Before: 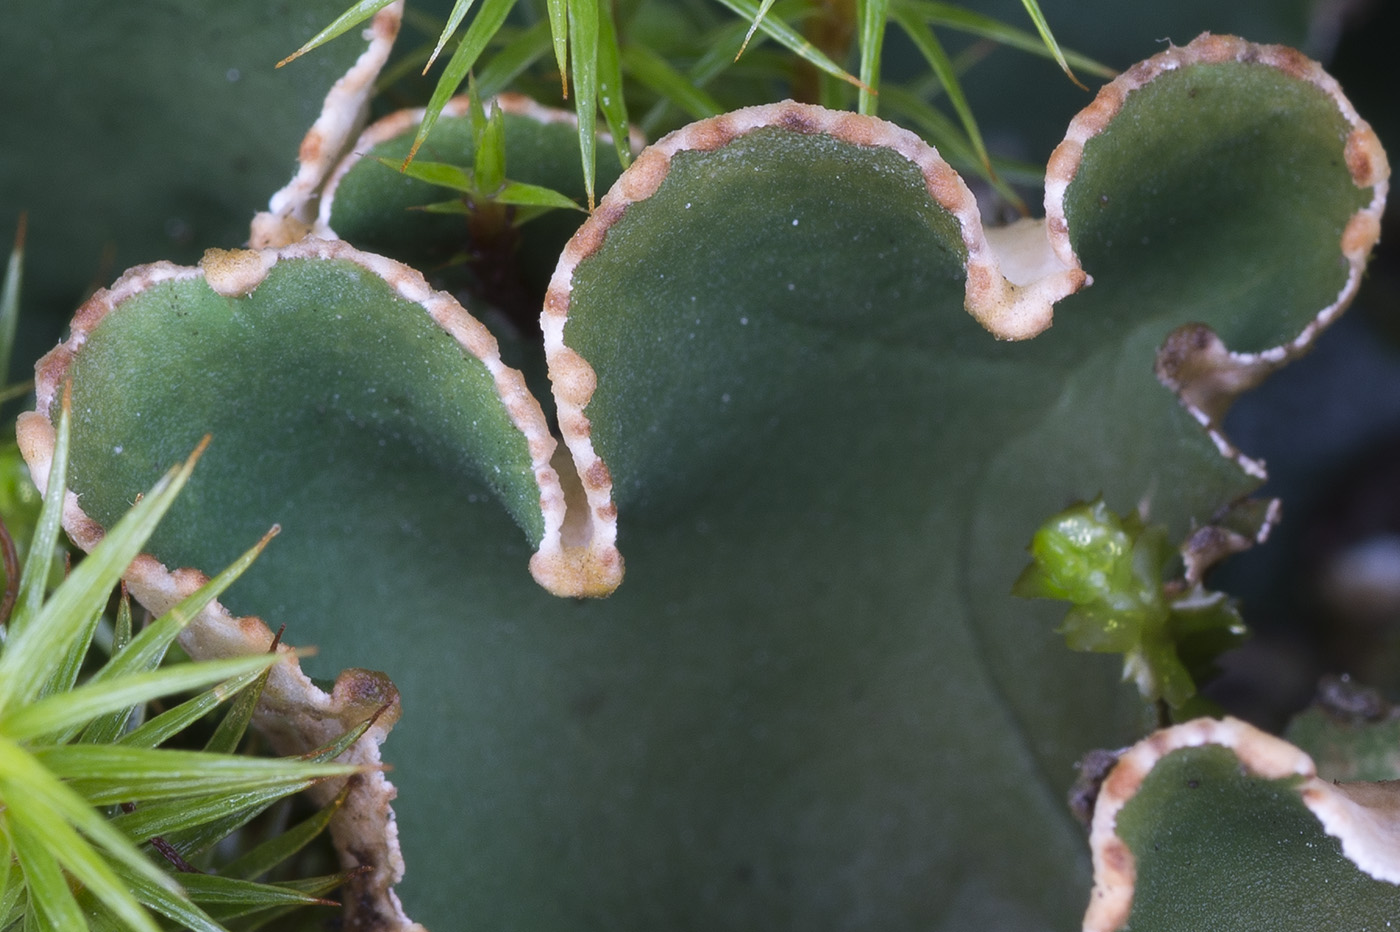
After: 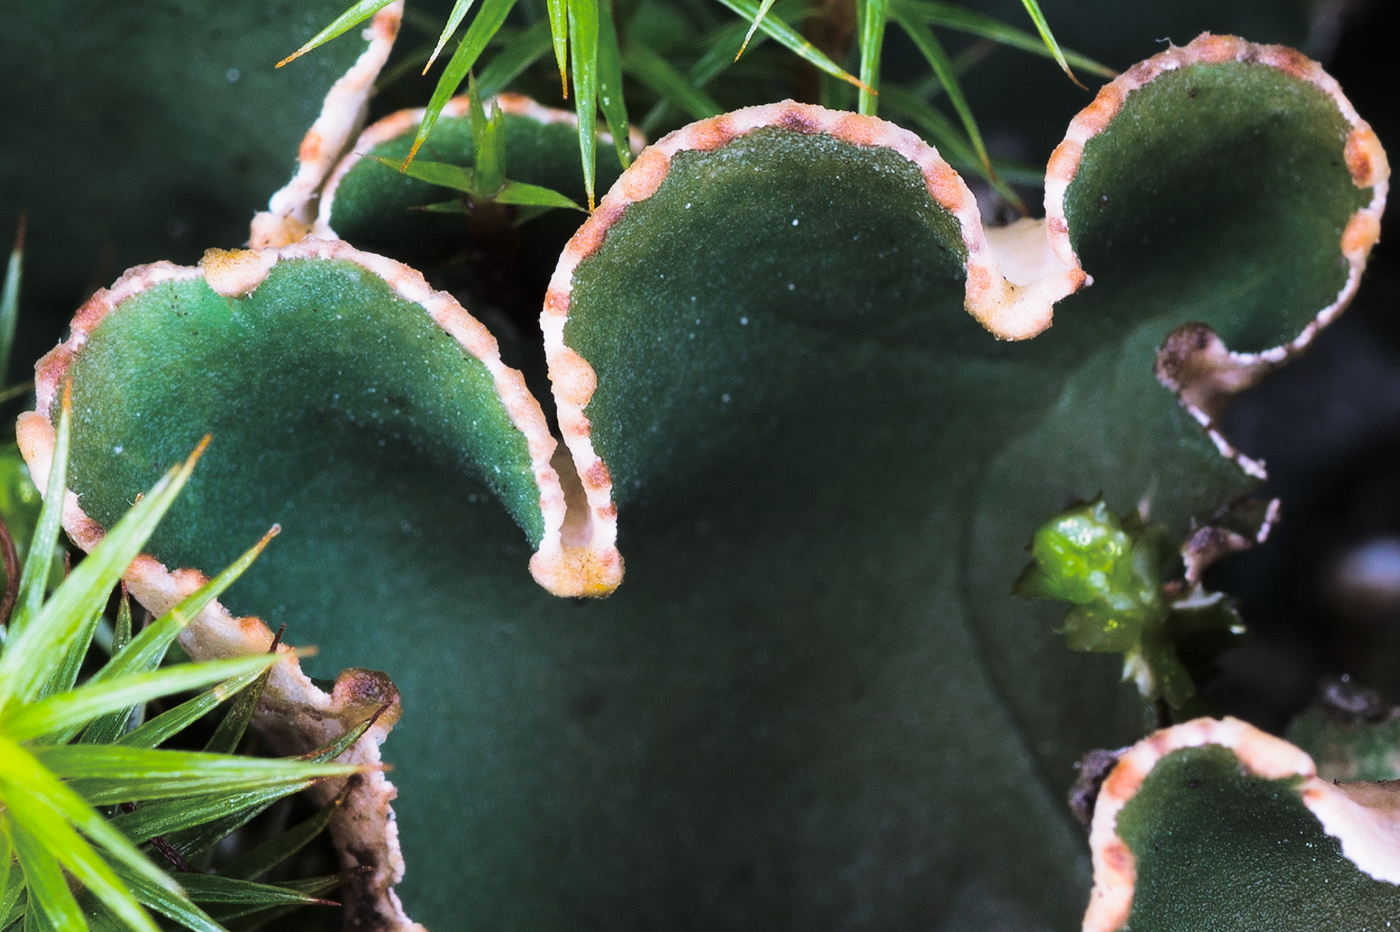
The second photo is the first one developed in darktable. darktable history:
split-toning: shadows › hue 36°, shadows › saturation 0.05, highlights › hue 10.8°, highlights › saturation 0.15, compress 40%
base curve: curves: ch0 [(0, 0) (0.028, 0.03) (0.121, 0.232) (0.46, 0.748) (0.859, 0.968) (1, 1)], preserve colors none
tone equalizer: -8 EV -0.417 EV, -7 EV -0.389 EV, -6 EV -0.333 EV, -5 EV -0.222 EV, -3 EV 0.222 EV, -2 EV 0.333 EV, -1 EV 0.389 EV, +0 EV 0.417 EV, edges refinement/feathering 500, mask exposure compensation -1.57 EV, preserve details no
exposure: exposure -0.582 EV, compensate highlight preservation false
color balance rgb: perceptual saturation grading › global saturation 25%, global vibrance 20%
